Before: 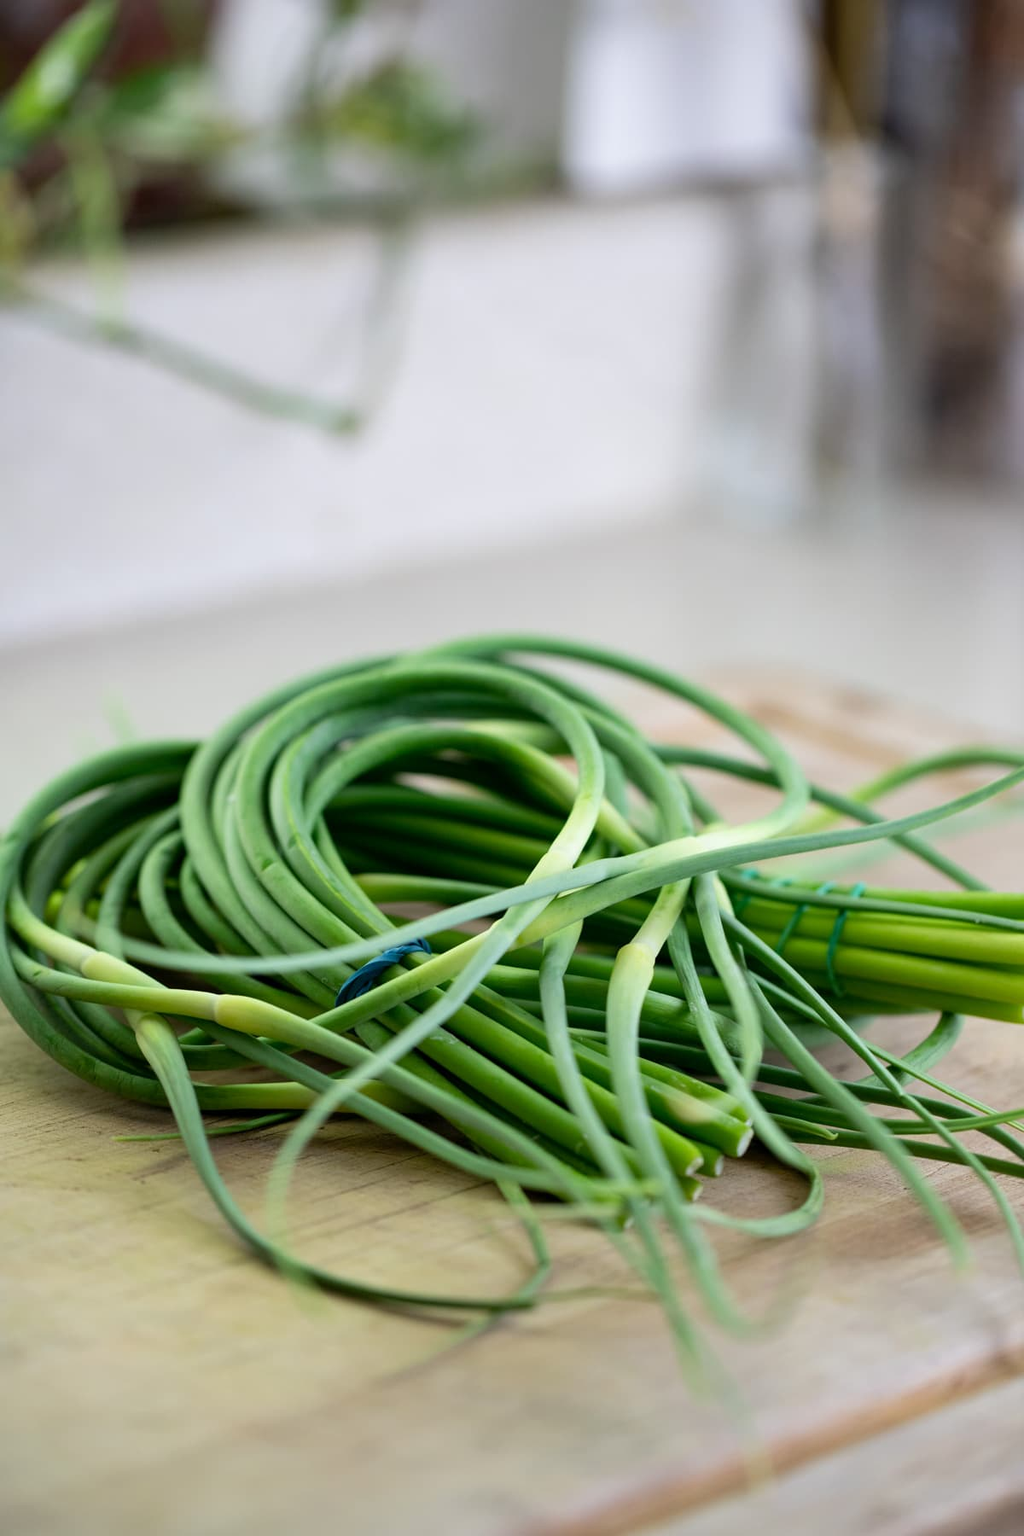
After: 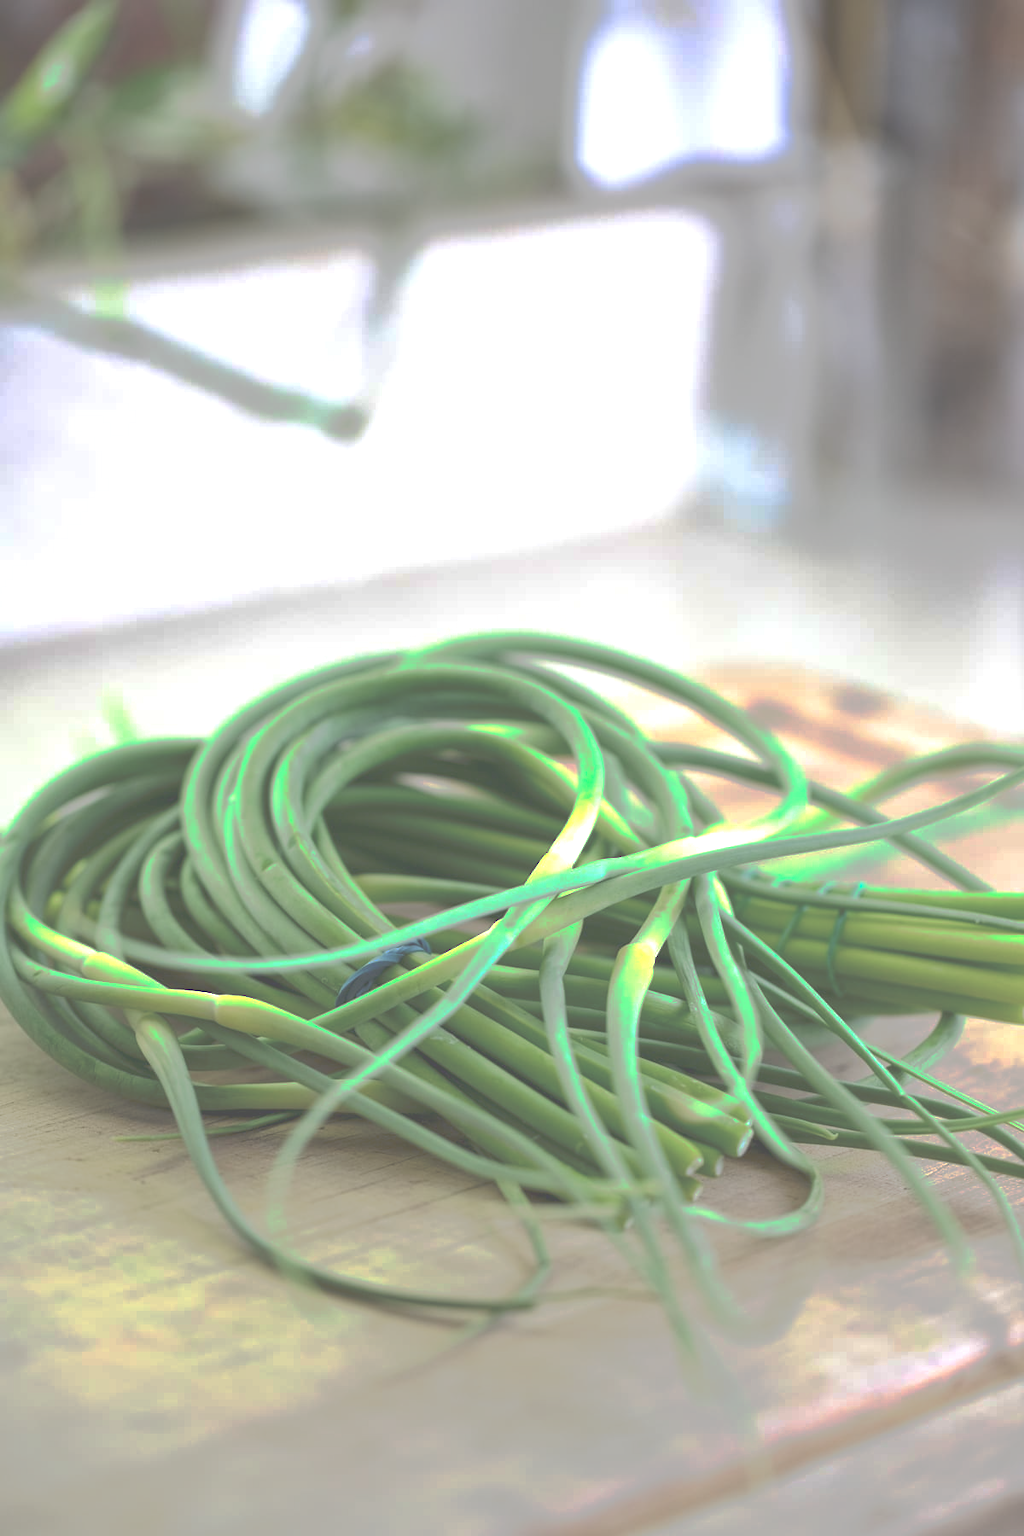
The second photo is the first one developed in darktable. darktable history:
exposure: black level correction 0, exposure 0.68 EV, compensate exposure bias true, compensate highlight preservation false
tone curve: curves: ch0 [(0, 0) (0.003, 0.322) (0.011, 0.327) (0.025, 0.345) (0.044, 0.365) (0.069, 0.378) (0.1, 0.391) (0.136, 0.403) (0.177, 0.412) (0.224, 0.429) (0.277, 0.448) (0.335, 0.474) (0.399, 0.503) (0.468, 0.537) (0.543, 0.57) (0.623, 0.61) (0.709, 0.653) (0.801, 0.699) (0.898, 0.75) (1, 1)], preserve colors none
